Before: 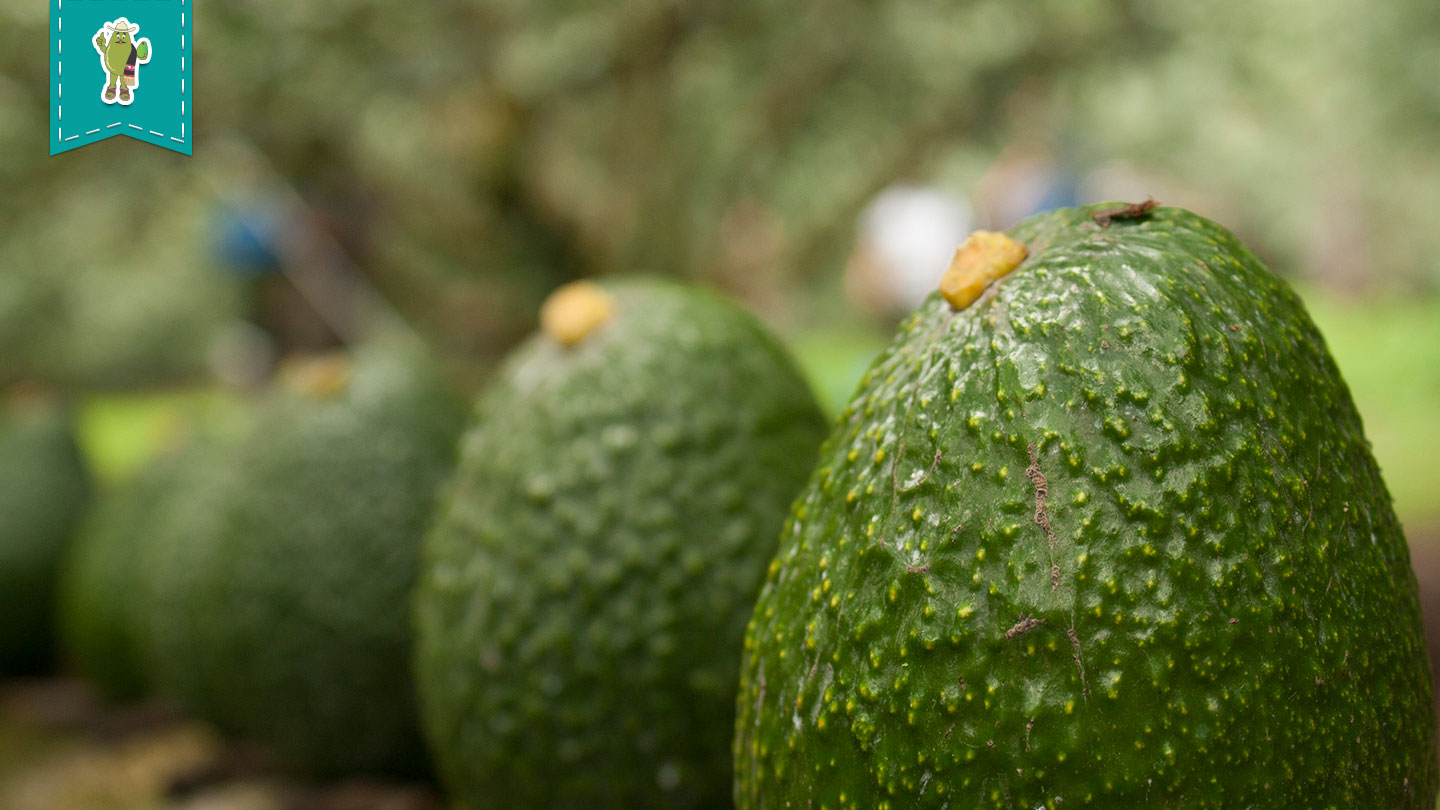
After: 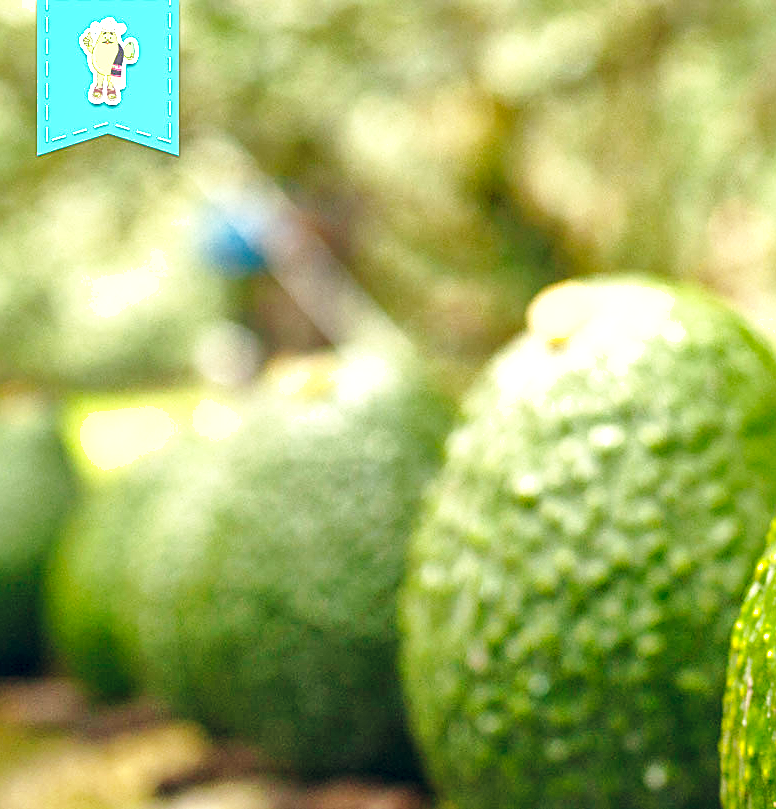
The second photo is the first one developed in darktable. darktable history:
color balance rgb: global offset › chroma 0.136%, global offset › hue 254.3°, perceptual saturation grading › global saturation 0.29%, global vibrance 9.16%
tone equalizer: on, module defaults
crop: left 0.903%, right 45.165%, bottom 0.092%
sharpen: on, module defaults
local contrast: on, module defaults
base curve: curves: ch0 [(0, 0) (0.036, 0.025) (0.121, 0.166) (0.206, 0.329) (0.605, 0.79) (1, 1)], preserve colors none
exposure: black level correction 0, exposure 1.703 EV, compensate highlight preservation false
shadows and highlights: on, module defaults
